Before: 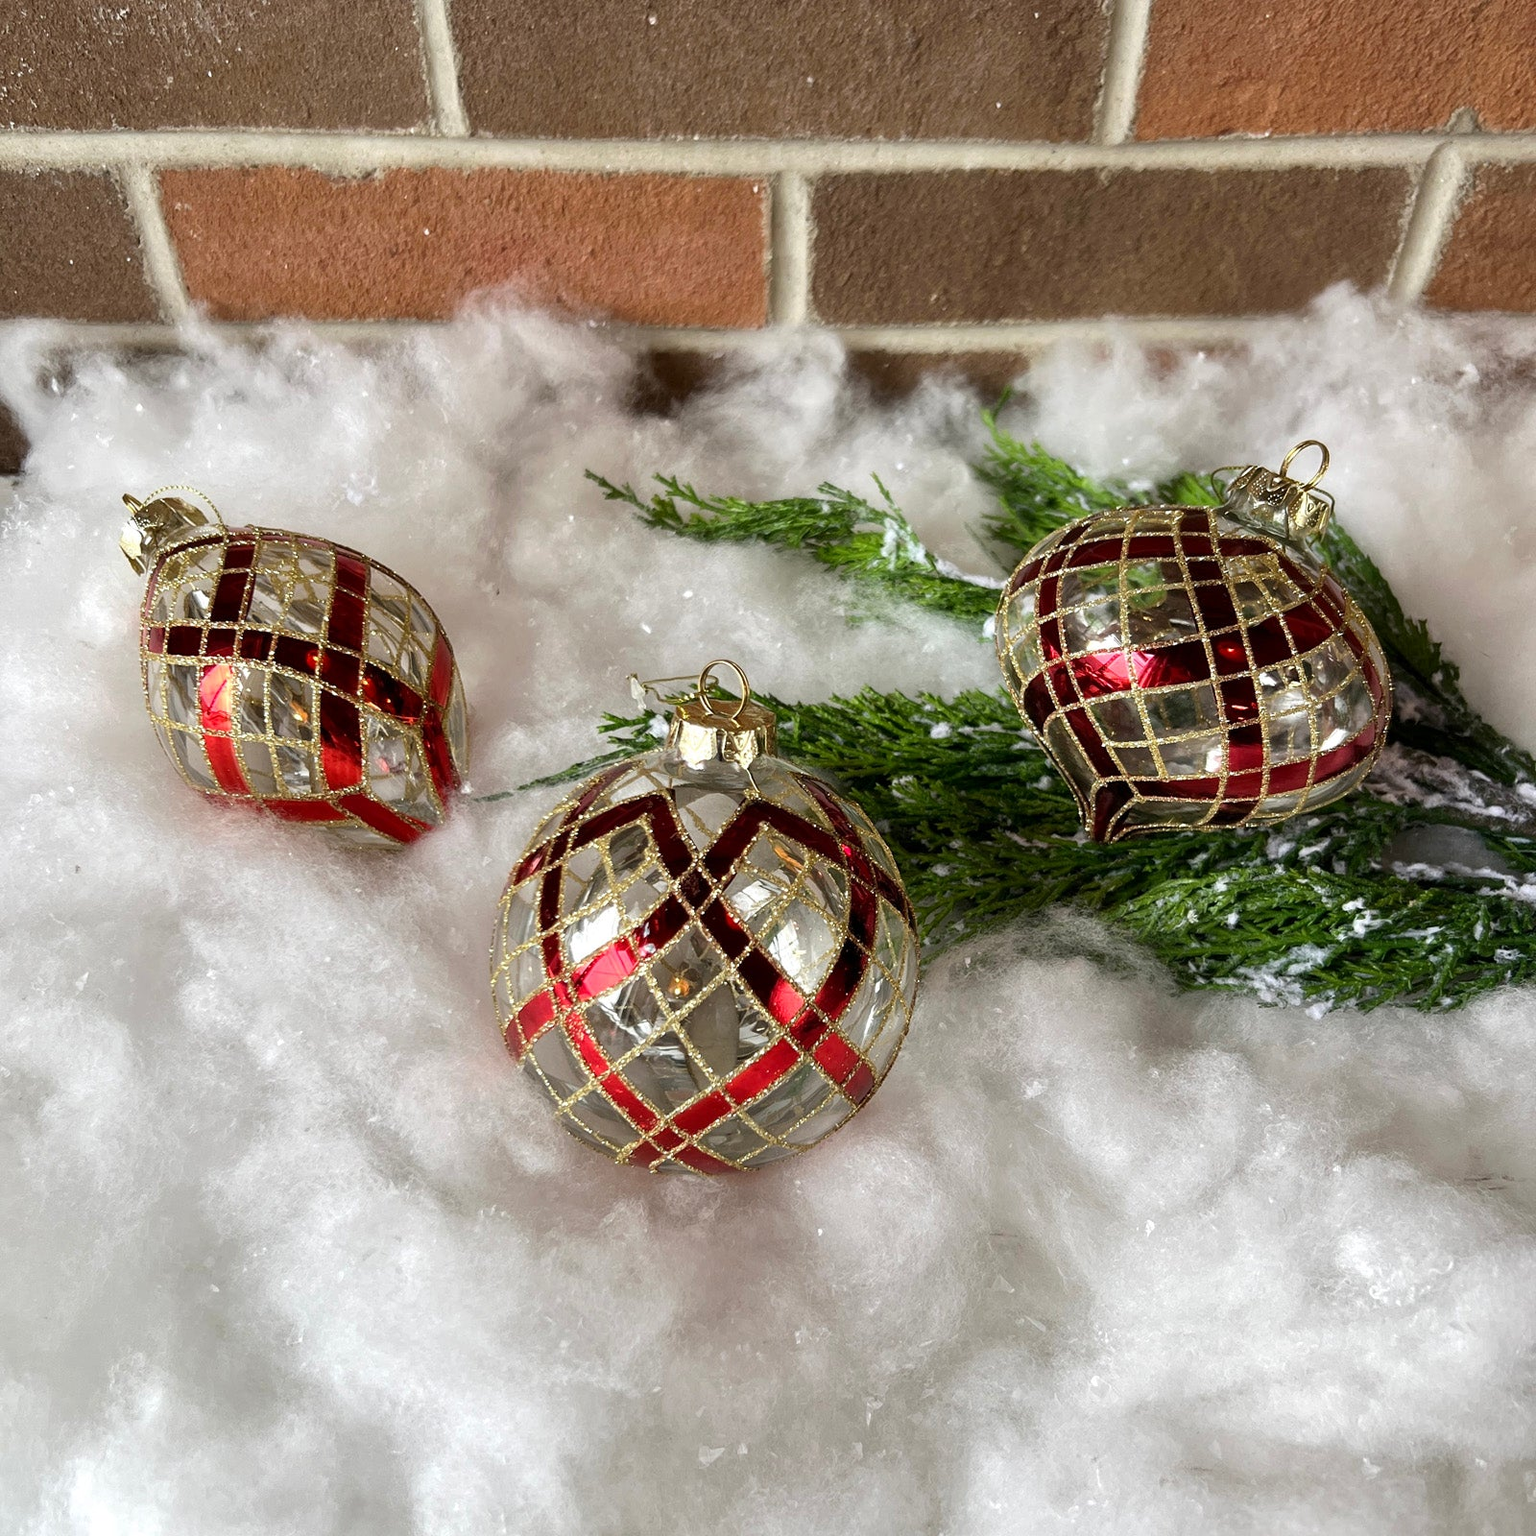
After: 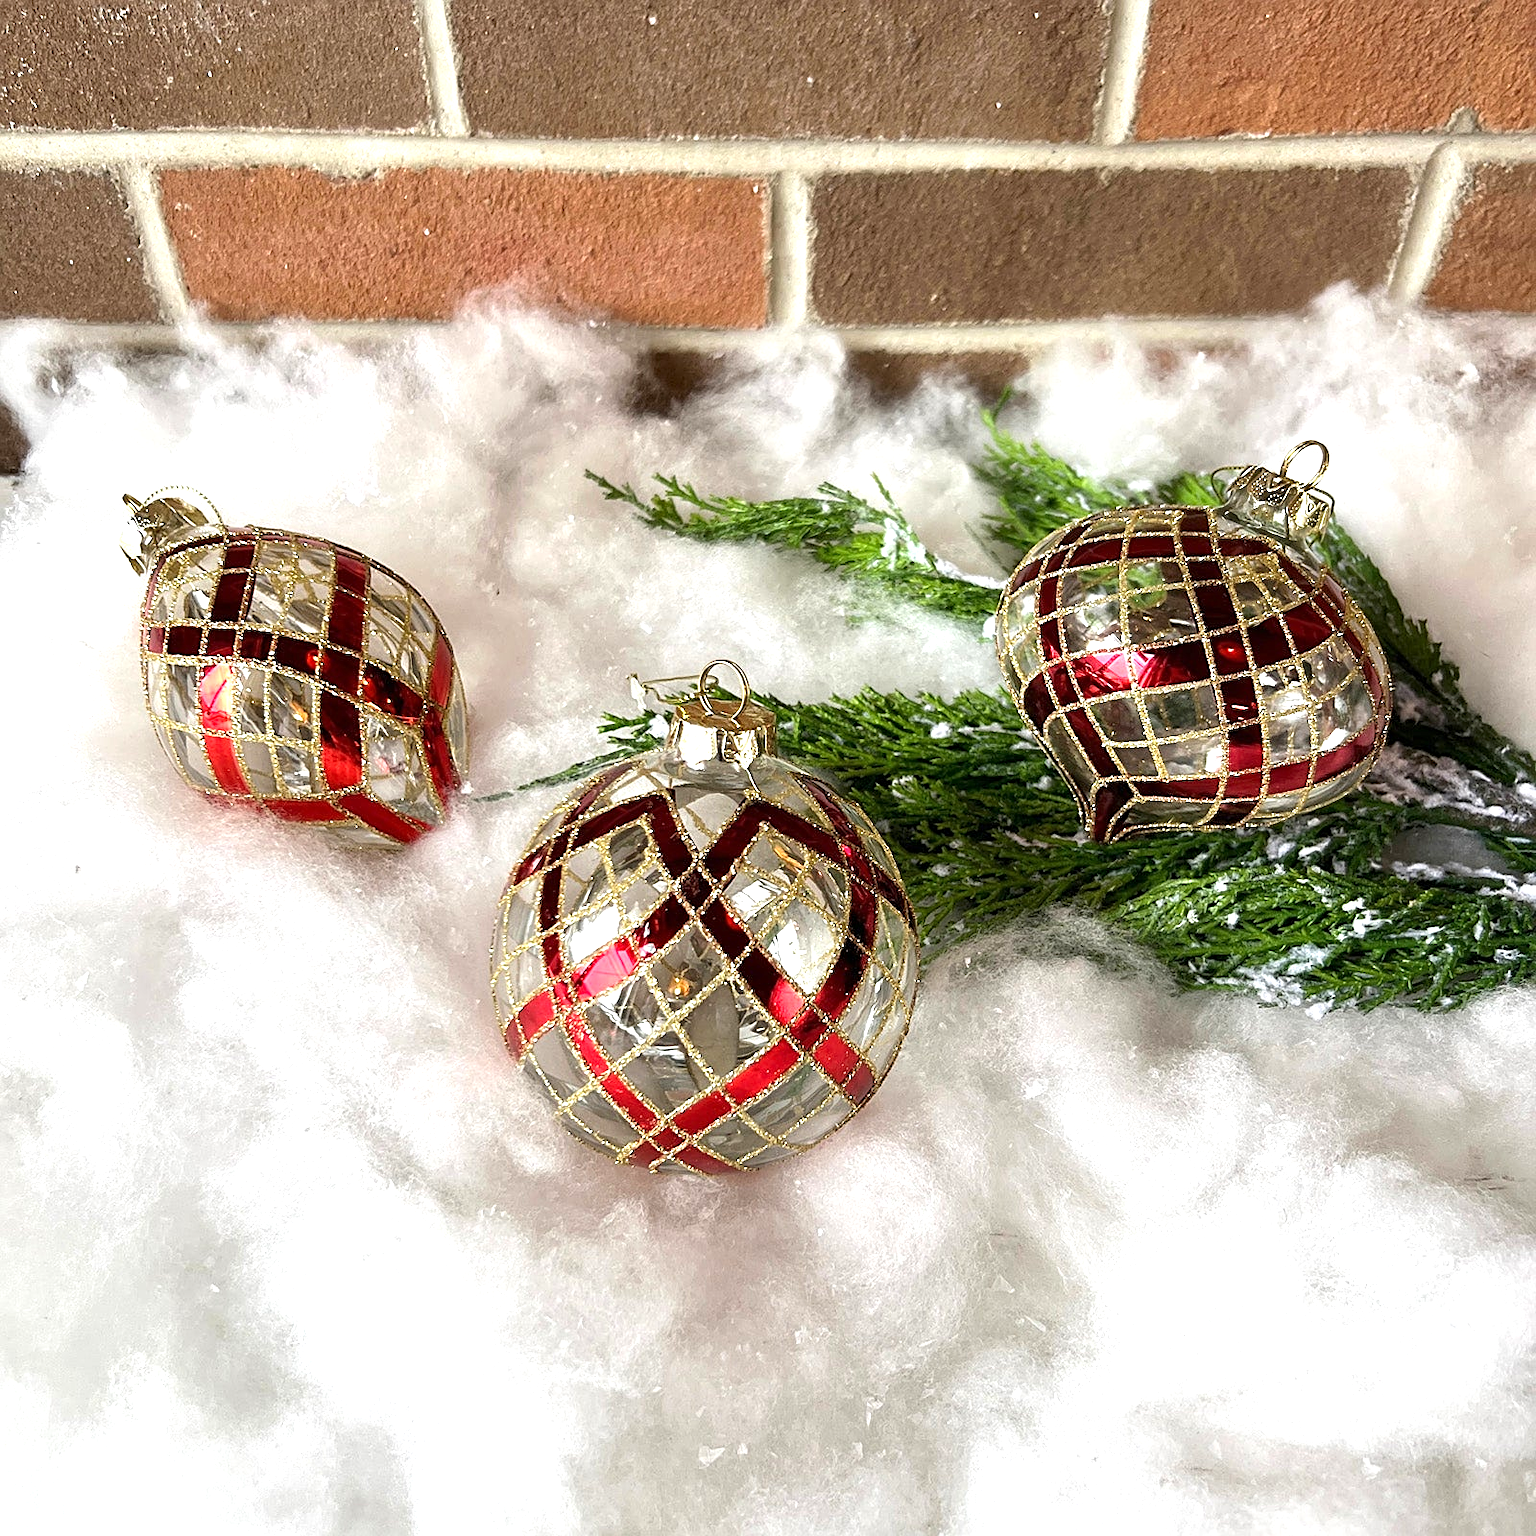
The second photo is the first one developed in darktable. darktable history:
sharpen: on, module defaults
exposure: exposure 0.722 EV, compensate highlight preservation false
